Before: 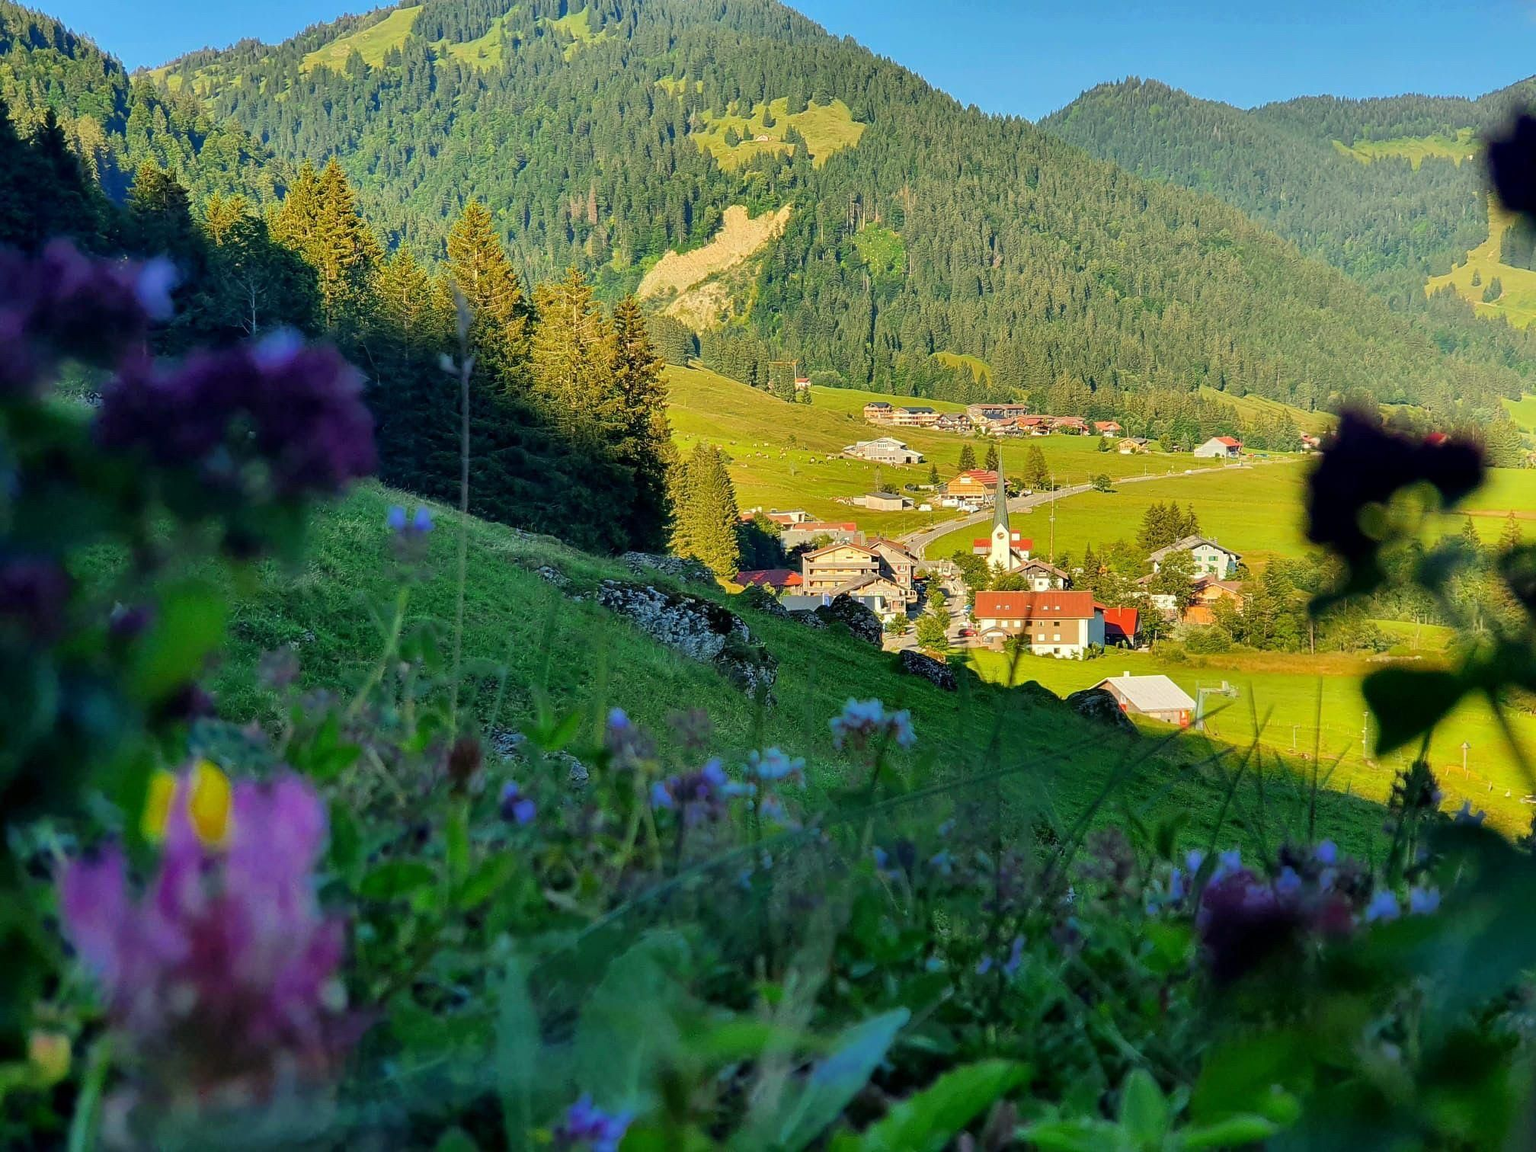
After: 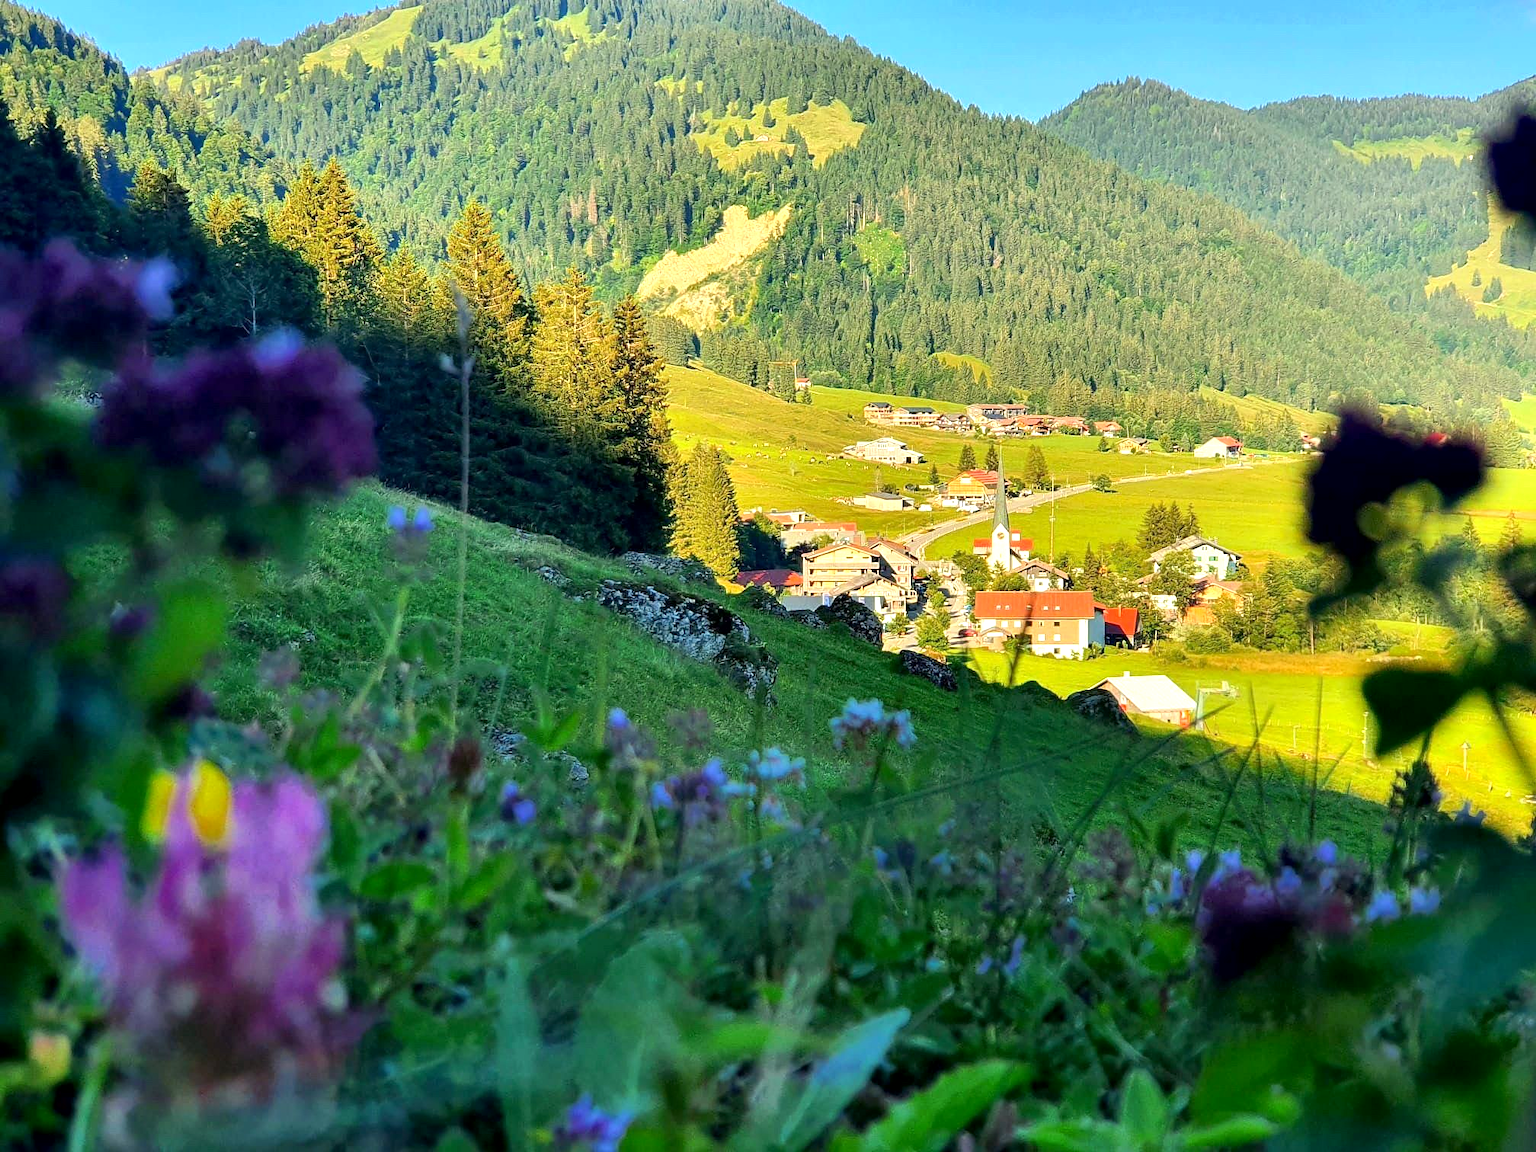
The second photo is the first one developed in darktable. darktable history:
exposure: black level correction 0.001, exposure 0.676 EV, compensate highlight preservation false
tone curve: curves: ch0 [(0, 0) (0.003, 0.003) (0.011, 0.011) (0.025, 0.024) (0.044, 0.043) (0.069, 0.067) (0.1, 0.096) (0.136, 0.131) (0.177, 0.171) (0.224, 0.217) (0.277, 0.268) (0.335, 0.324) (0.399, 0.386) (0.468, 0.453) (0.543, 0.547) (0.623, 0.626) (0.709, 0.712) (0.801, 0.802) (0.898, 0.898) (1, 1)], color space Lab, linked channels, preserve colors none
